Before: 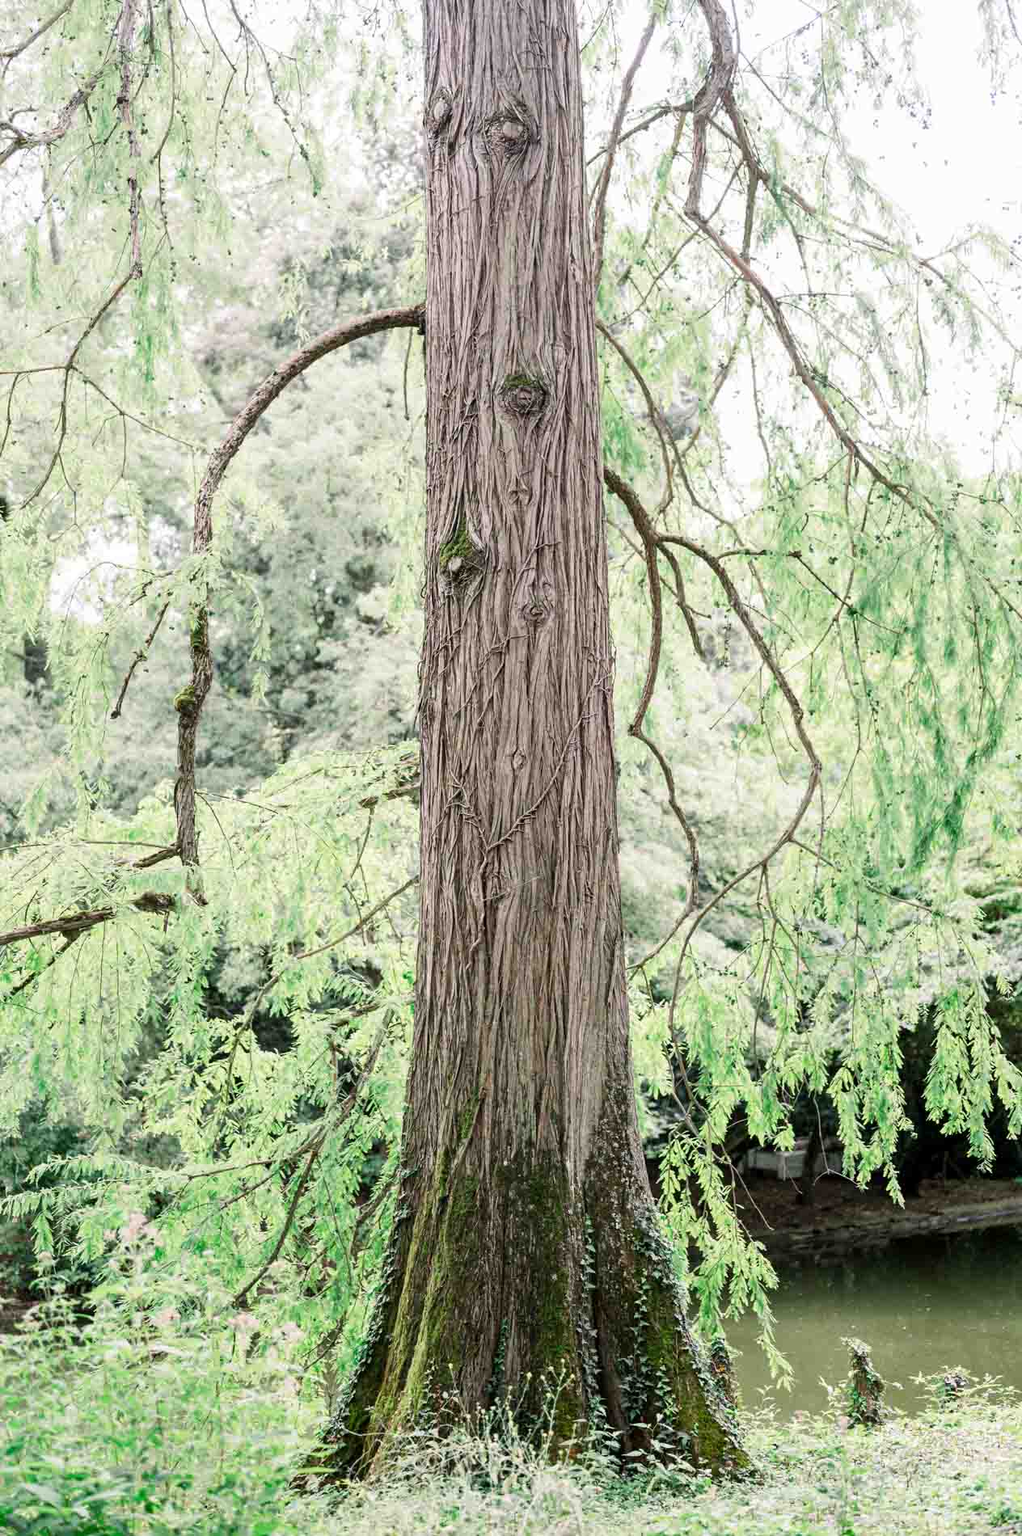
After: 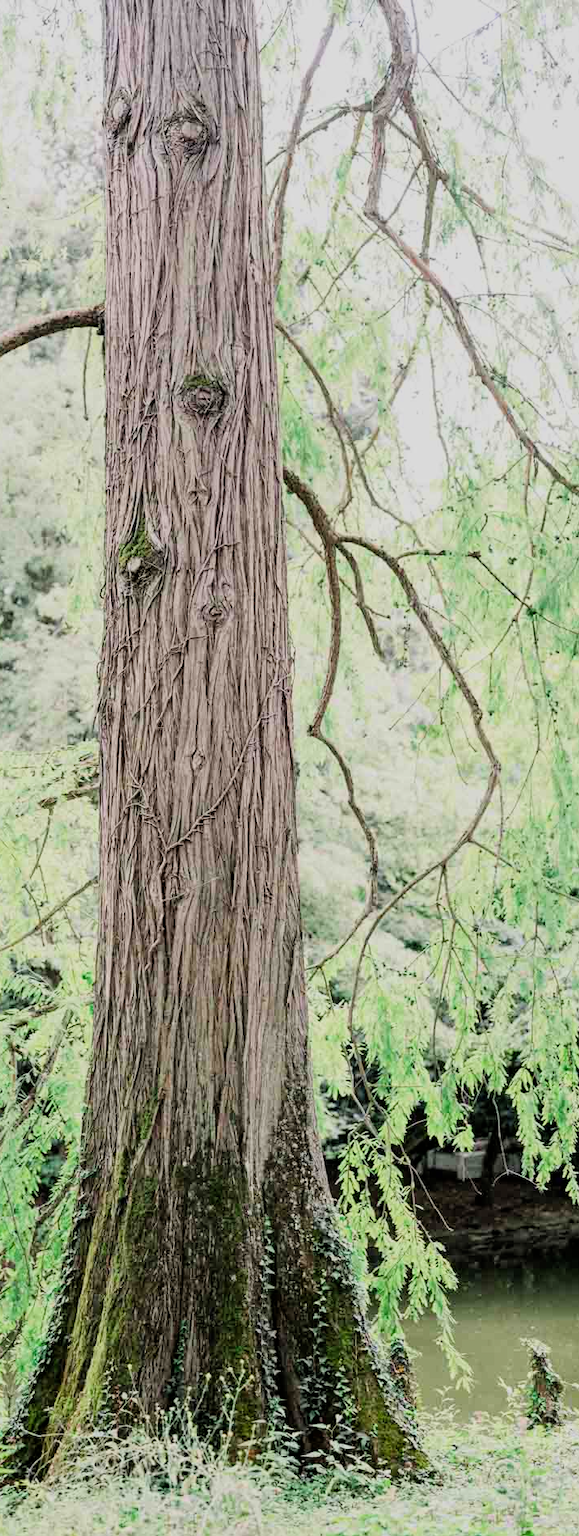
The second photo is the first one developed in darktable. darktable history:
crop: left 31.458%, top 0%, right 11.876%
filmic rgb: black relative exposure -7.65 EV, white relative exposure 4.56 EV, hardness 3.61, color science v6 (2022)
exposure: exposure 0.2 EV, compensate highlight preservation false
